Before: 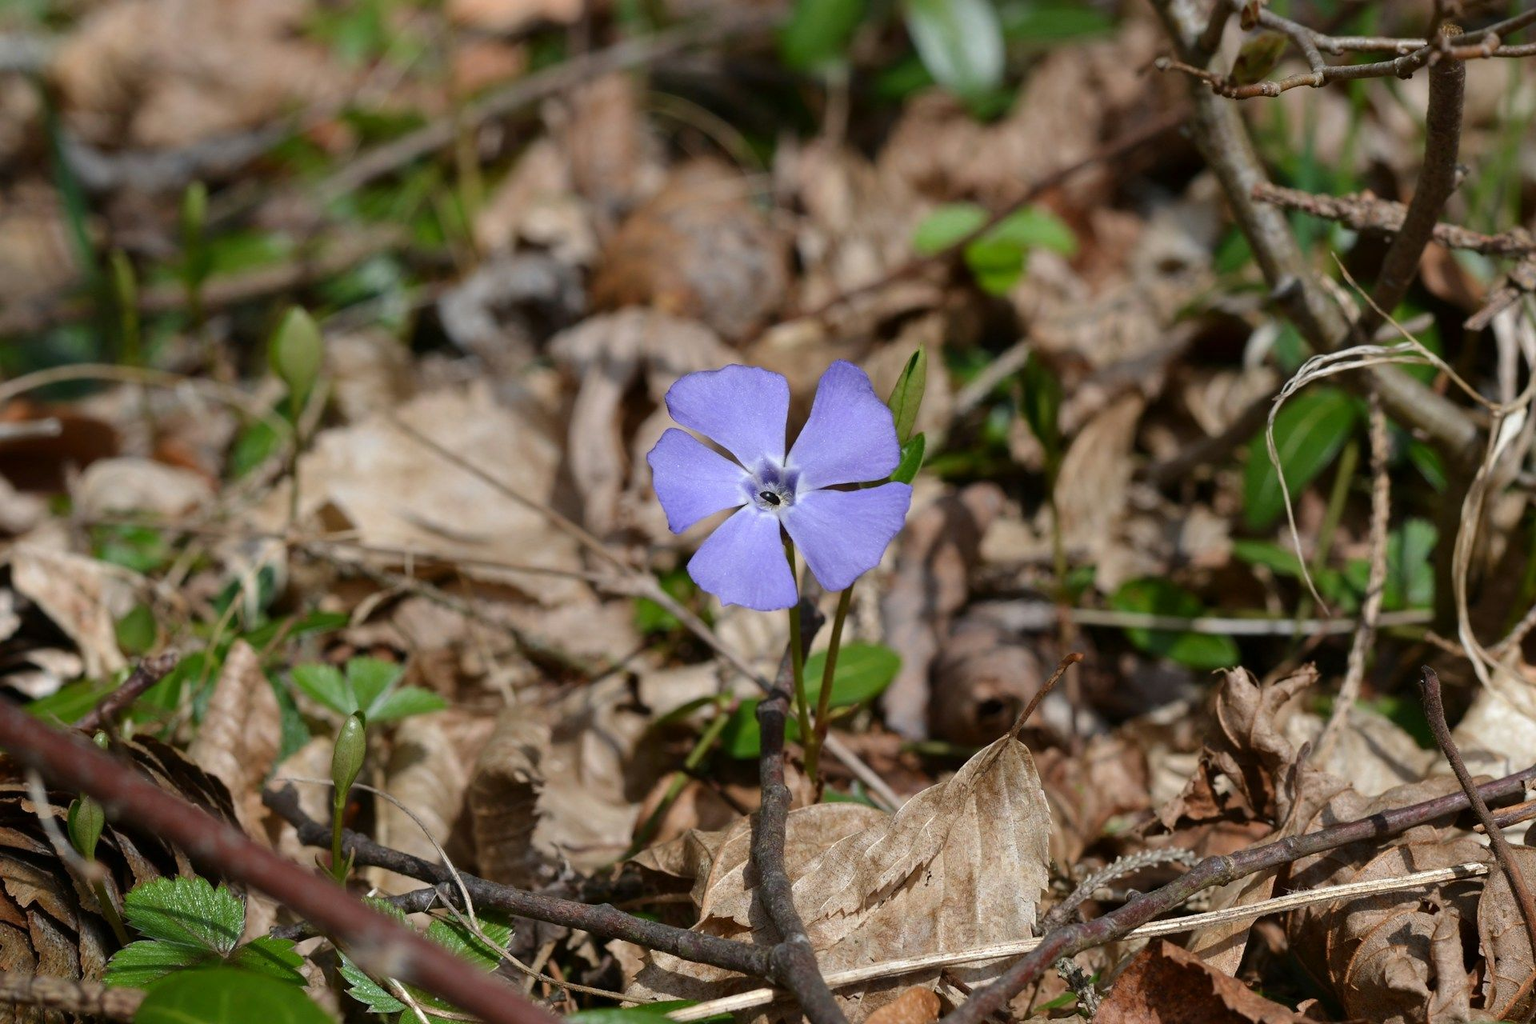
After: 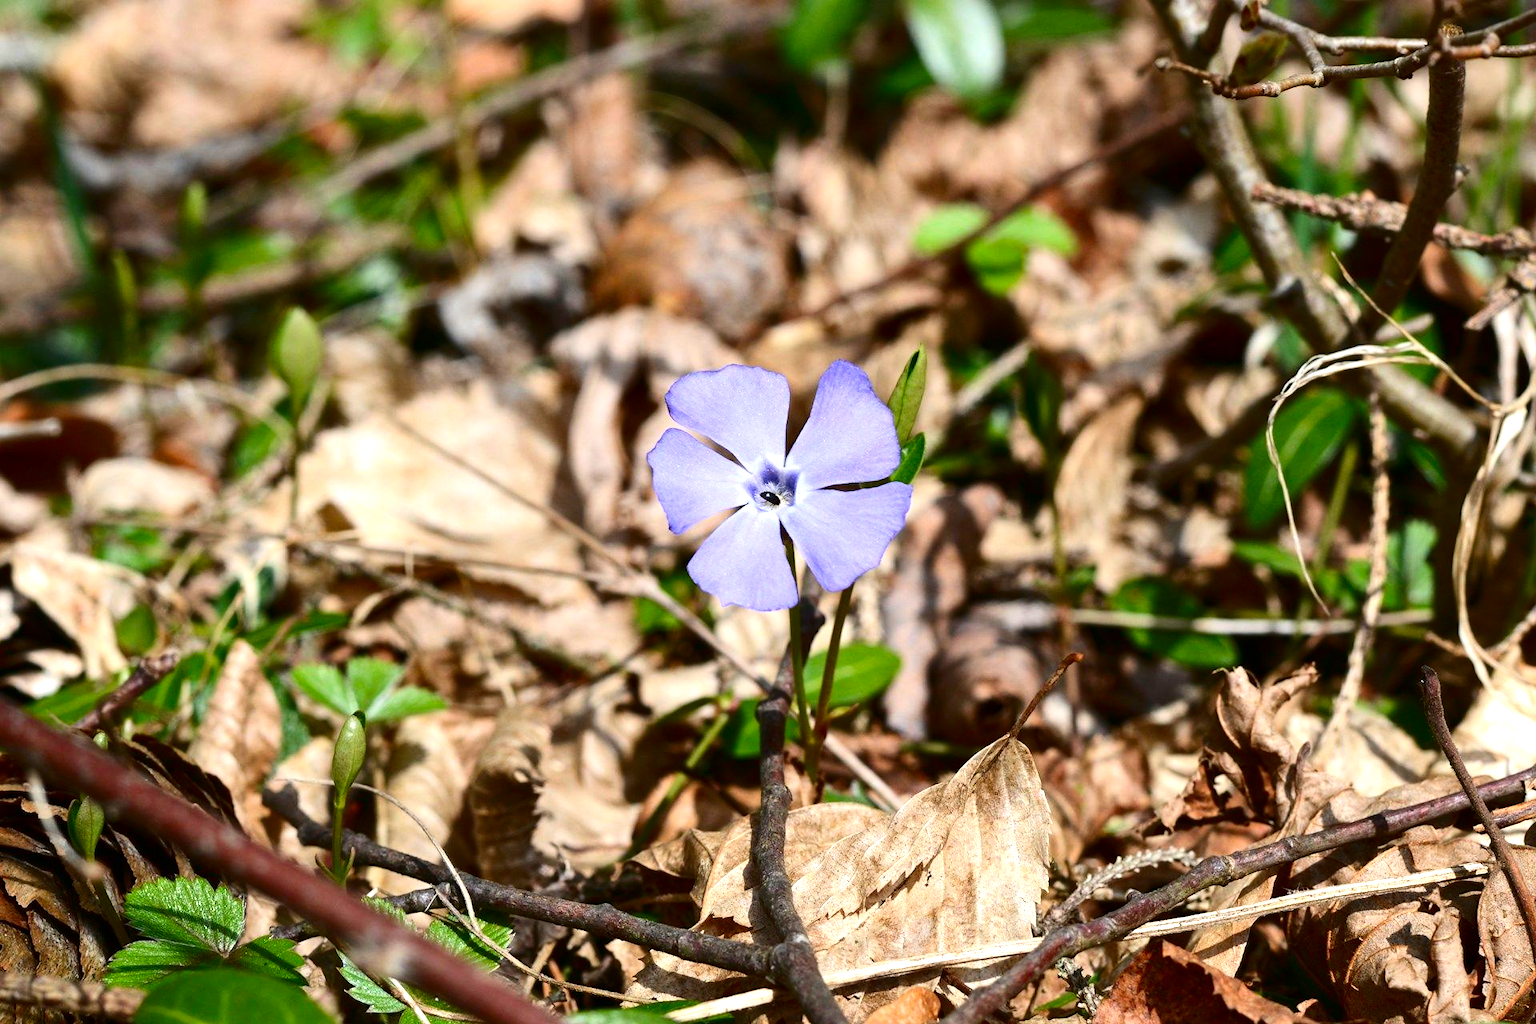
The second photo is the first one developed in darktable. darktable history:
exposure: black level correction 0, exposure 1 EV, compensate exposure bias true, compensate highlight preservation false
contrast brightness saturation: contrast 0.206, brightness -0.101, saturation 0.214
